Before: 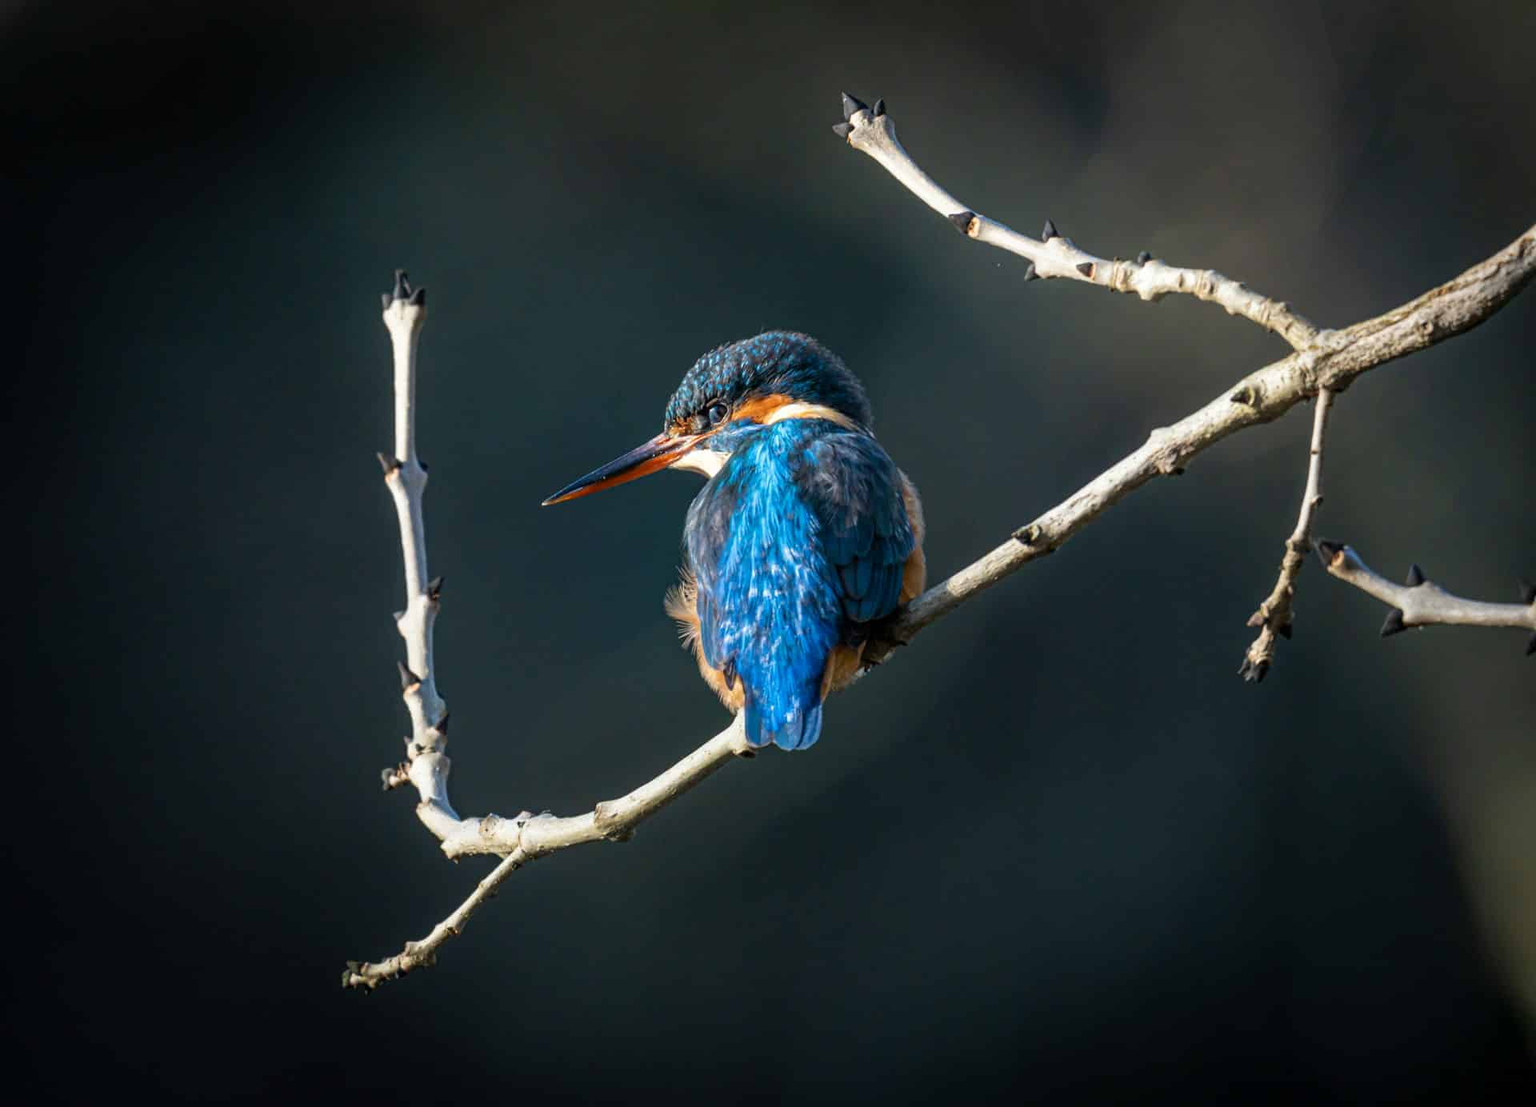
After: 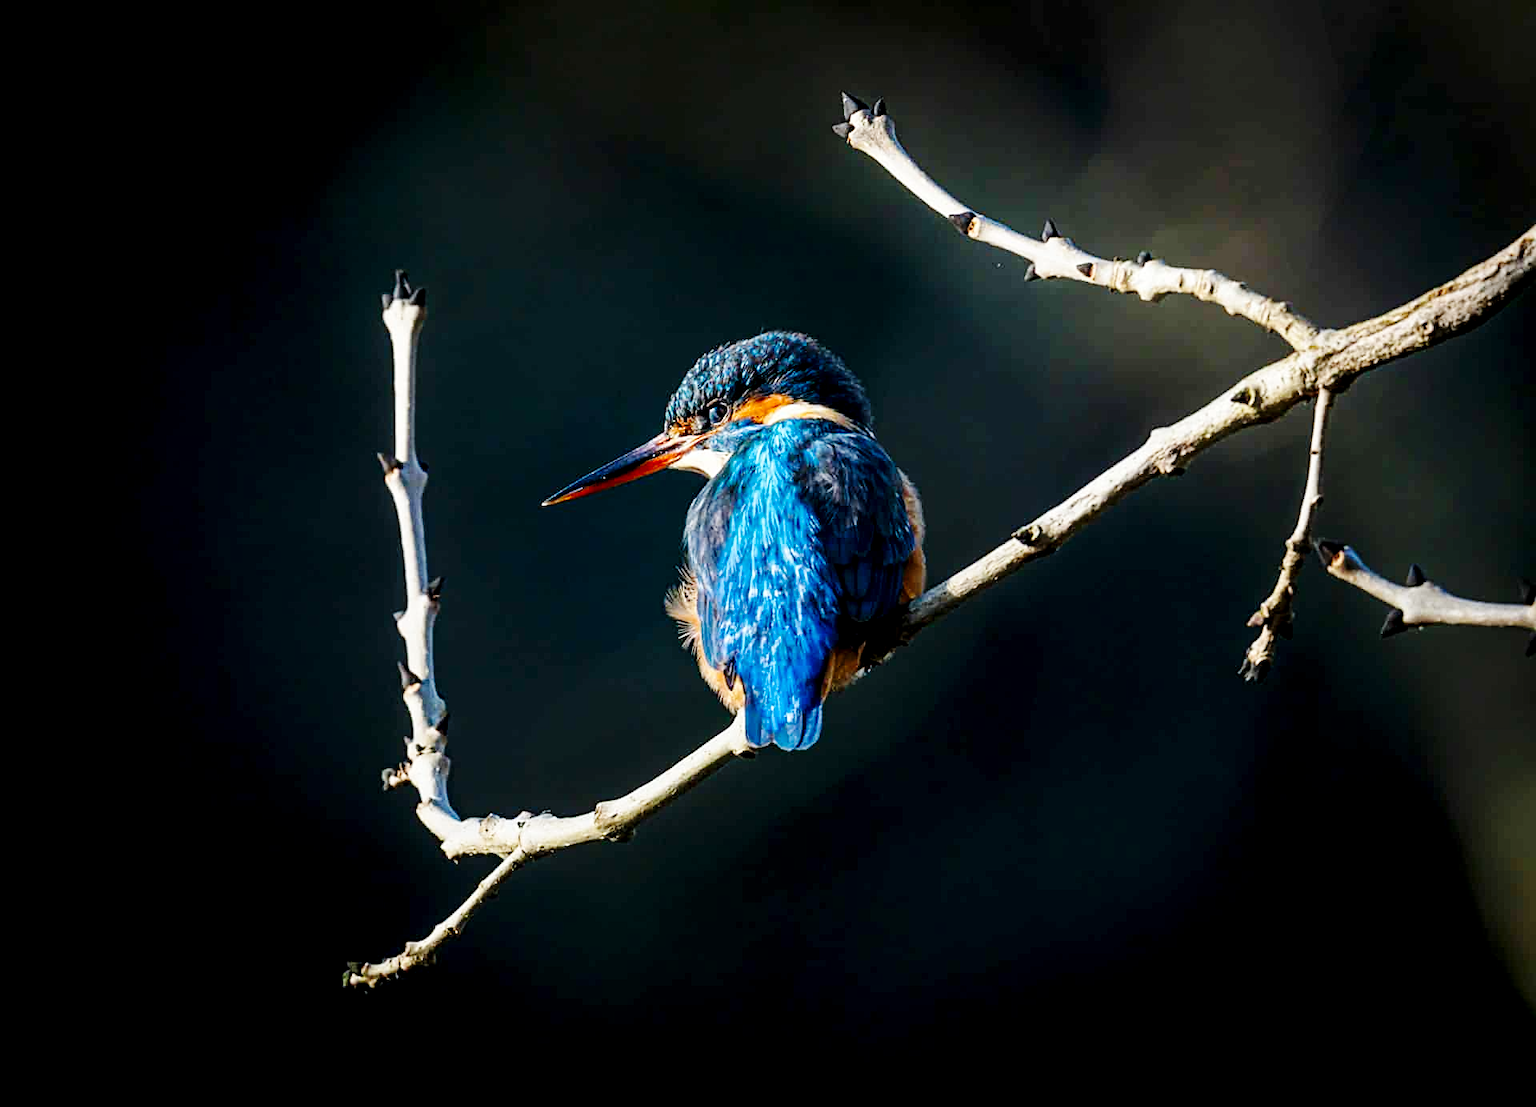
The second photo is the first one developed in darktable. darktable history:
exposure: black level correction 0.013, compensate highlight preservation false
base curve: curves: ch0 [(0, 0) (0.036, 0.025) (0.121, 0.166) (0.206, 0.329) (0.605, 0.79) (1, 1)], preserve colors none
sharpen: on, module defaults
